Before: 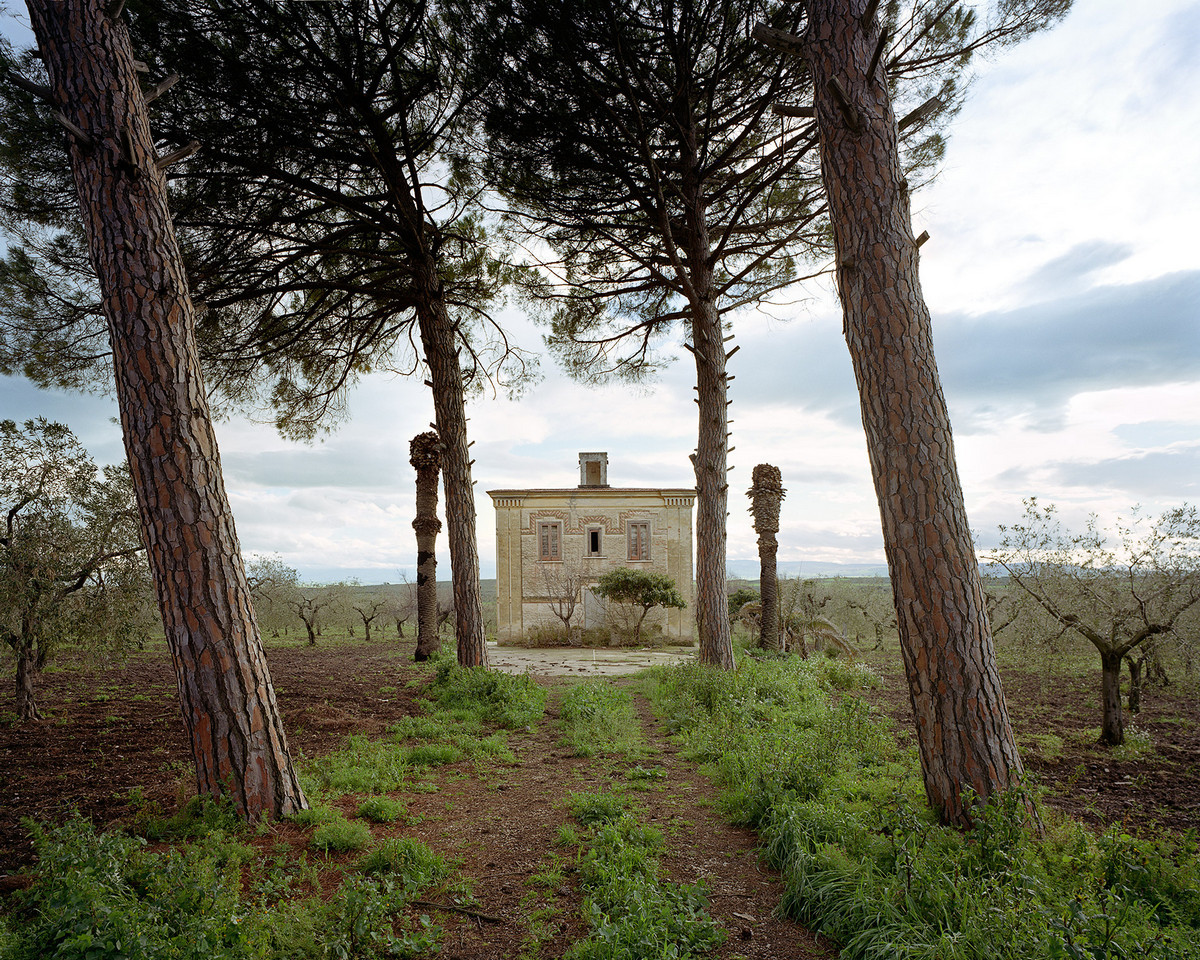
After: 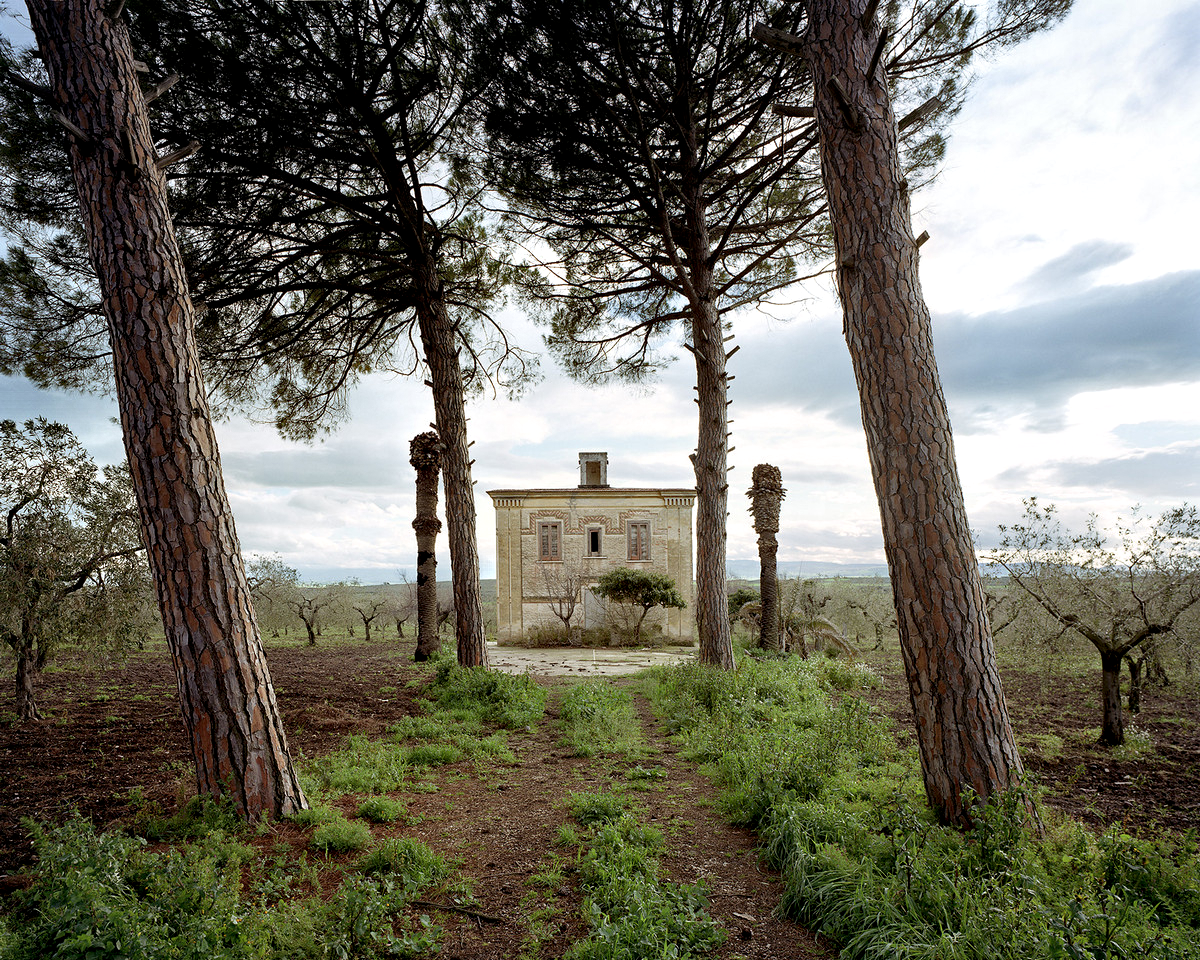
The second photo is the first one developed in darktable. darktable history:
contrast equalizer: y [[0.586, 0.584, 0.576, 0.565, 0.552, 0.539], [0.5 ×6], [0.97, 0.959, 0.919, 0.859, 0.789, 0.717], [0 ×6], [0 ×6]]
